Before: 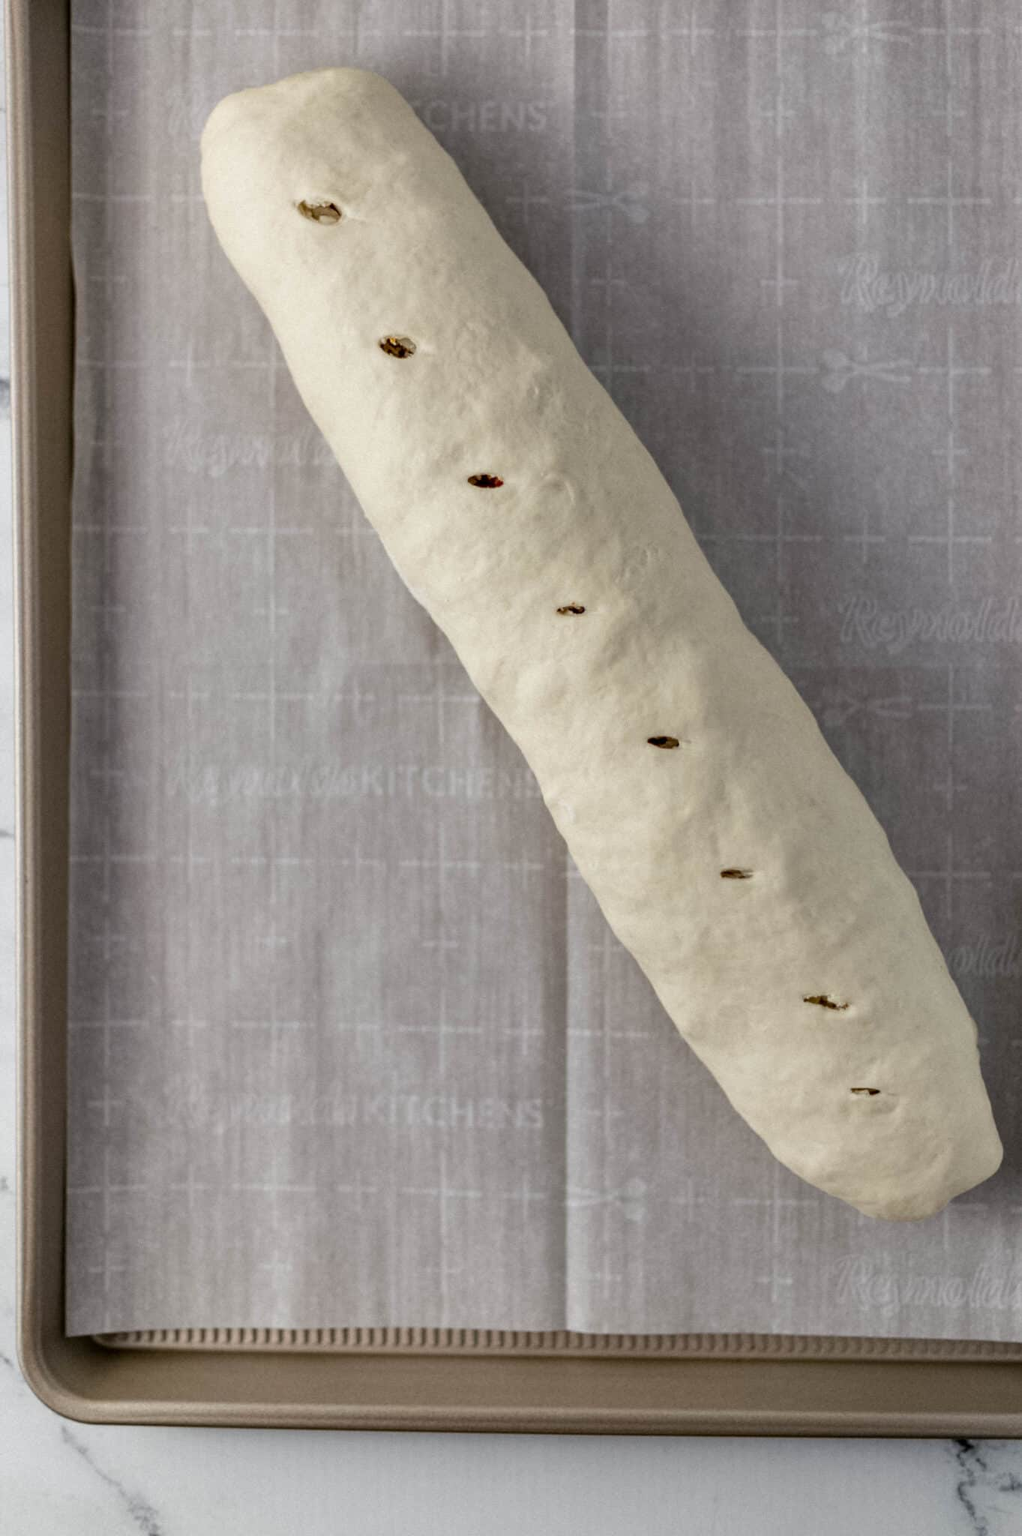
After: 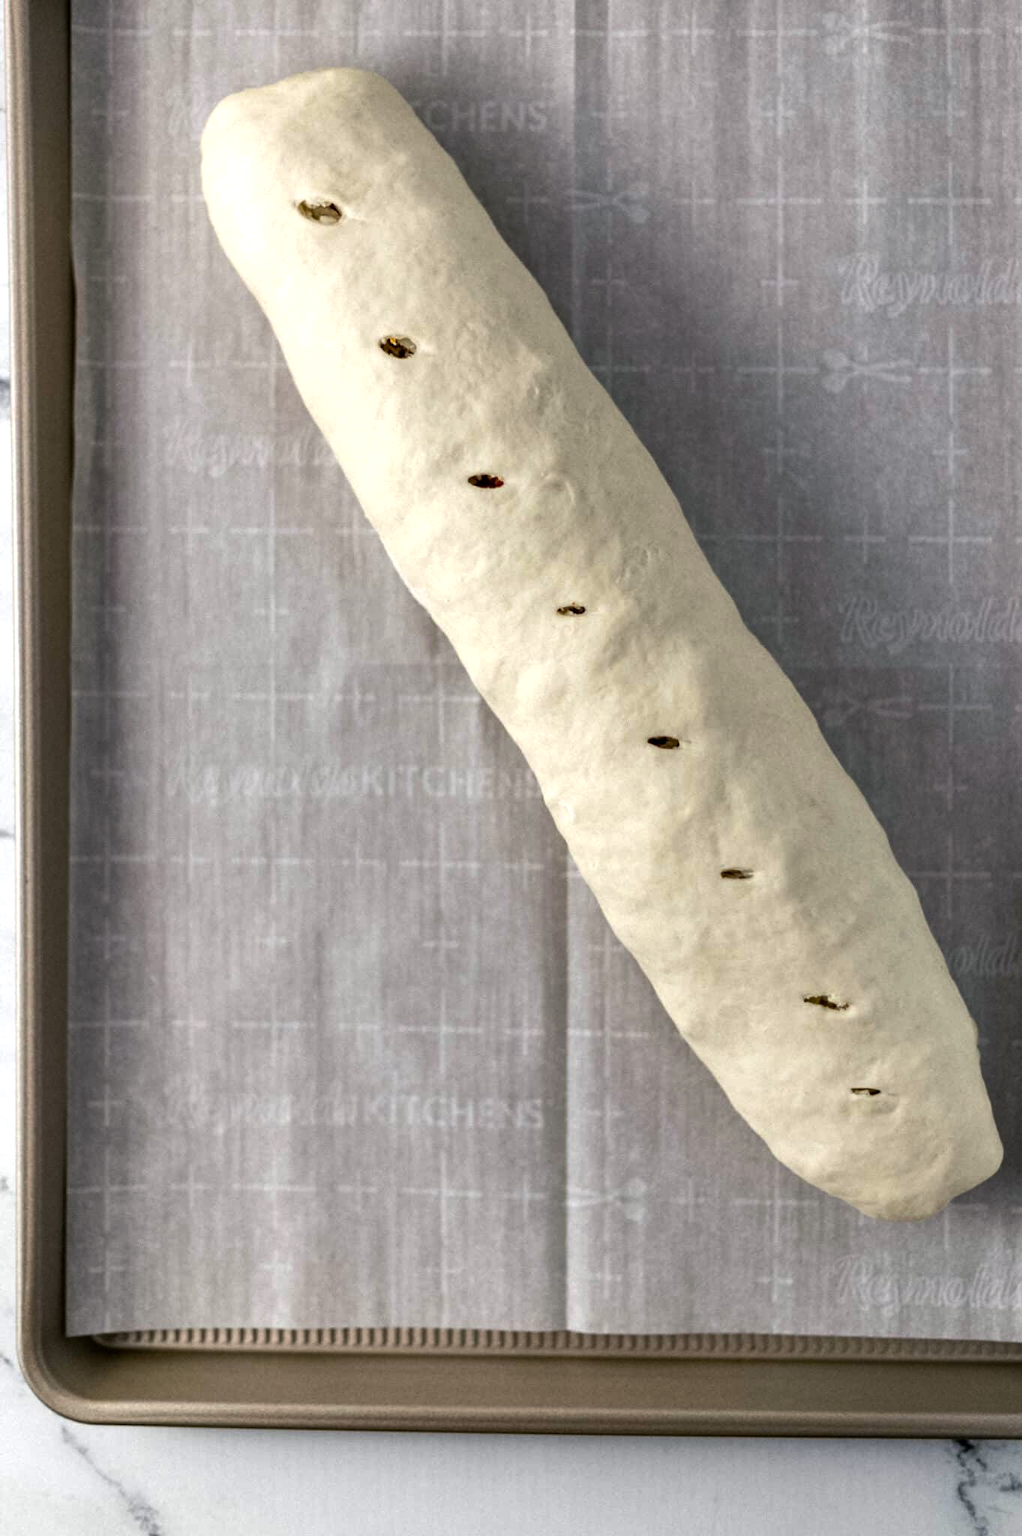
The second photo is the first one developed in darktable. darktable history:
color balance rgb: shadows lift › chroma 2.024%, shadows lift › hue 220.83°, perceptual saturation grading › global saturation 2.104%, perceptual saturation grading › highlights -2.07%, perceptual saturation grading › mid-tones 4.455%, perceptual saturation grading › shadows 8.261%, perceptual brilliance grading › global brilliance 14.821%, perceptual brilliance grading › shadows -34.935%, global vibrance 20%
